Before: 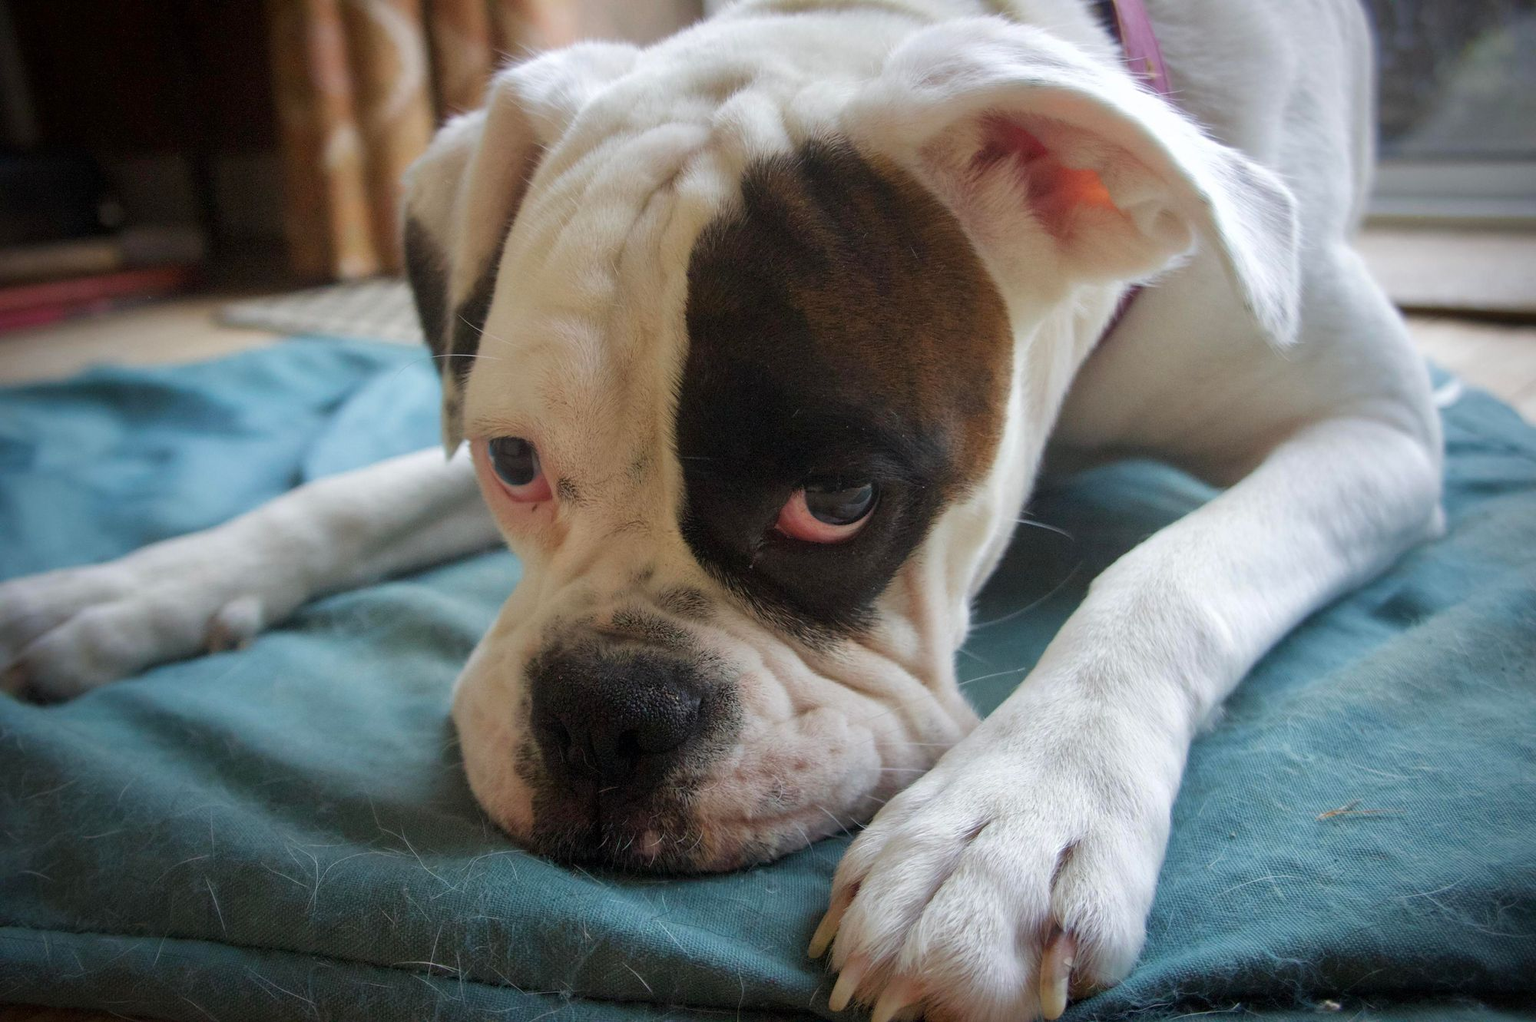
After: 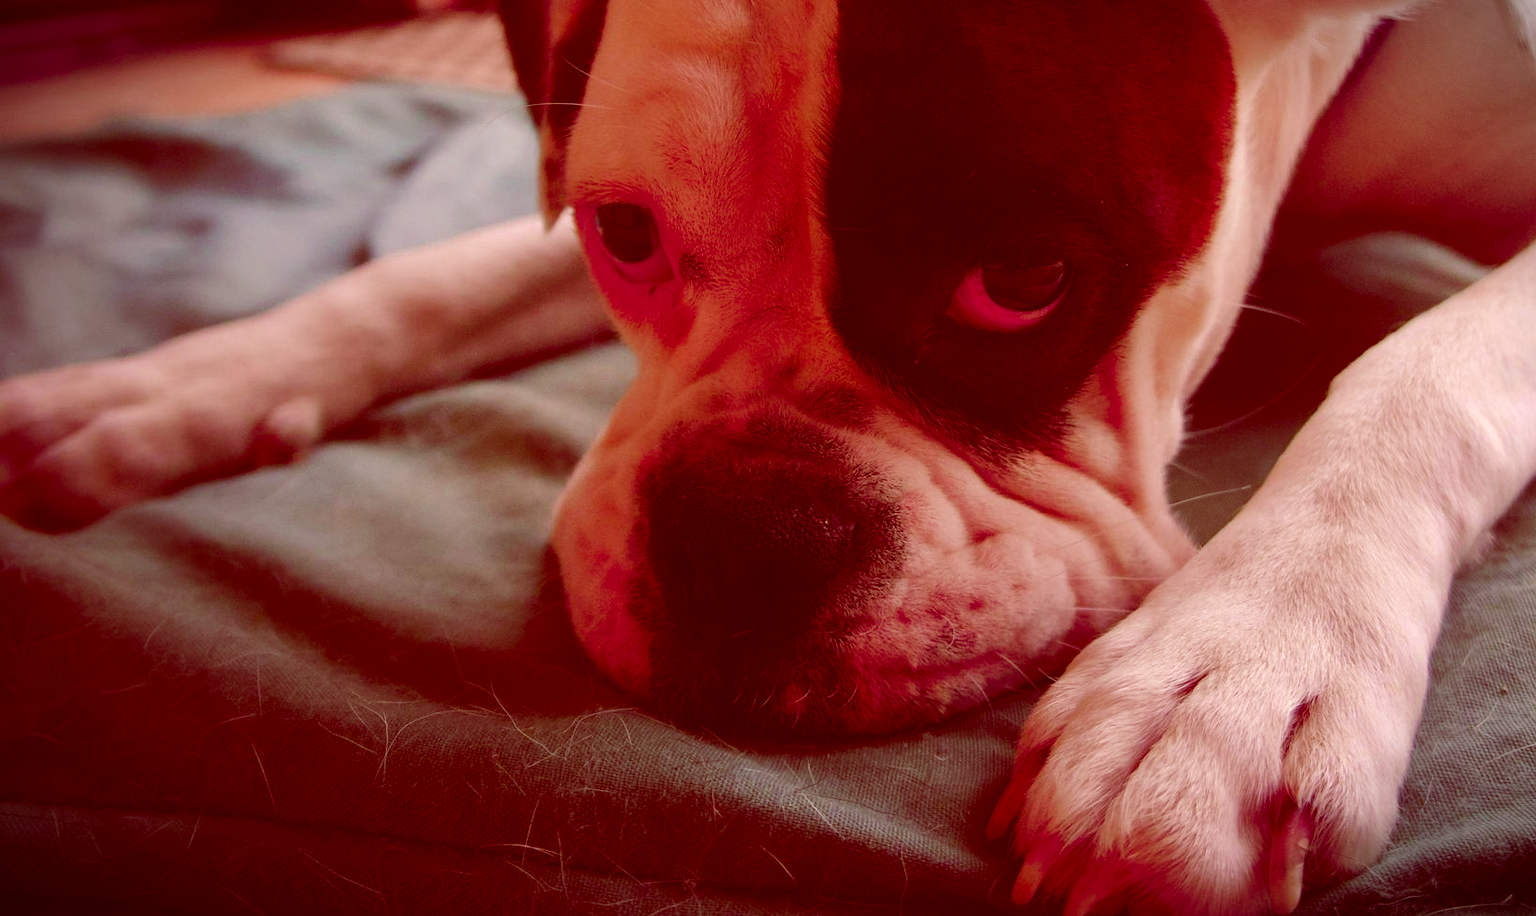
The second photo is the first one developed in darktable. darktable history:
color correction: highlights a* 9.17, highlights b* 9.06, shadows a* 39.51, shadows b* 39.65, saturation 0.794
crop: top 26.48%, right 18.013%
tone curve: curves: ch0 [(0, 0) (0.003, 0.006) (0.011, 0.01) (0.025, 0.017) (0.044, 0.029) (0.069, 0.043) (0.1, 0.064) (0.136, 0.091) (0.177, 0.128) (0.224, 0.162) (0.277, 0.206) (0.335, 0.258) (0.399, 0.324) (0.468, 0.404) (0.543, 0.499) (0.623, 0.595) (0.709, 0.693) (0.801, 0.786) (0.898, 0.883) (1, 1)], preserve colors none
color zones: curves: ch0 [(0.473, 0.374) (0.742, 0.784)]; ch1 [(0.354, 0.737) (0.742, 0.705)]; ch2 [(0.318, 0.421) (0.758, 0.532)]
vignetting: fall-off start 99.97%, fall-off radius 65.4%, brightness -0.815, automatic ratio true
